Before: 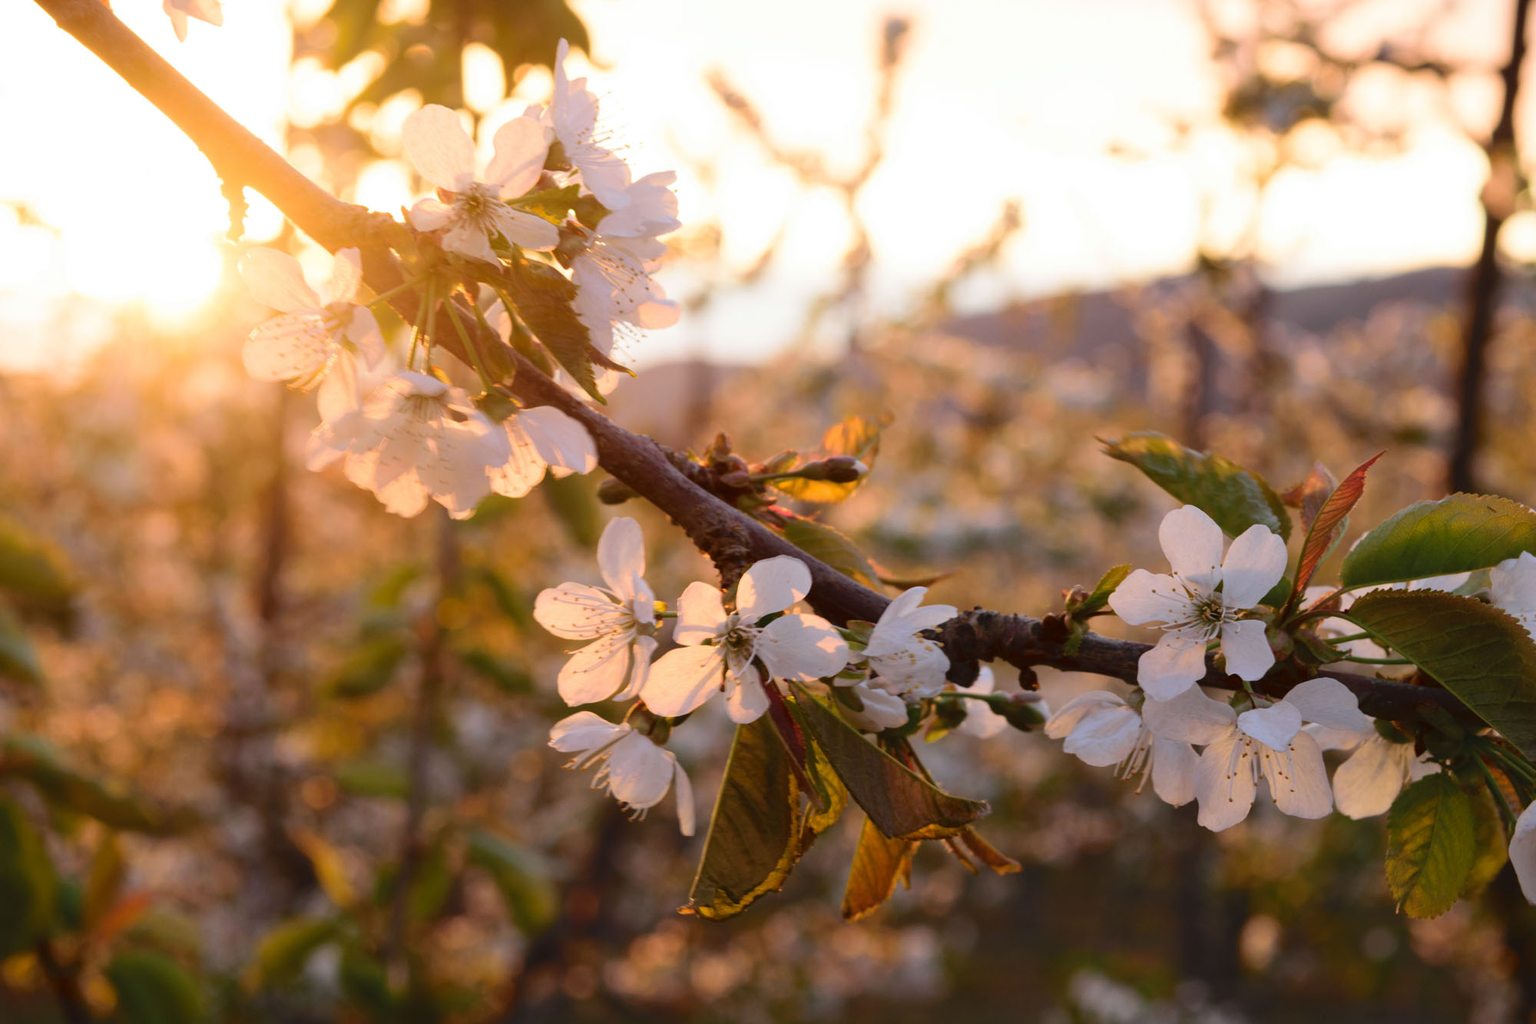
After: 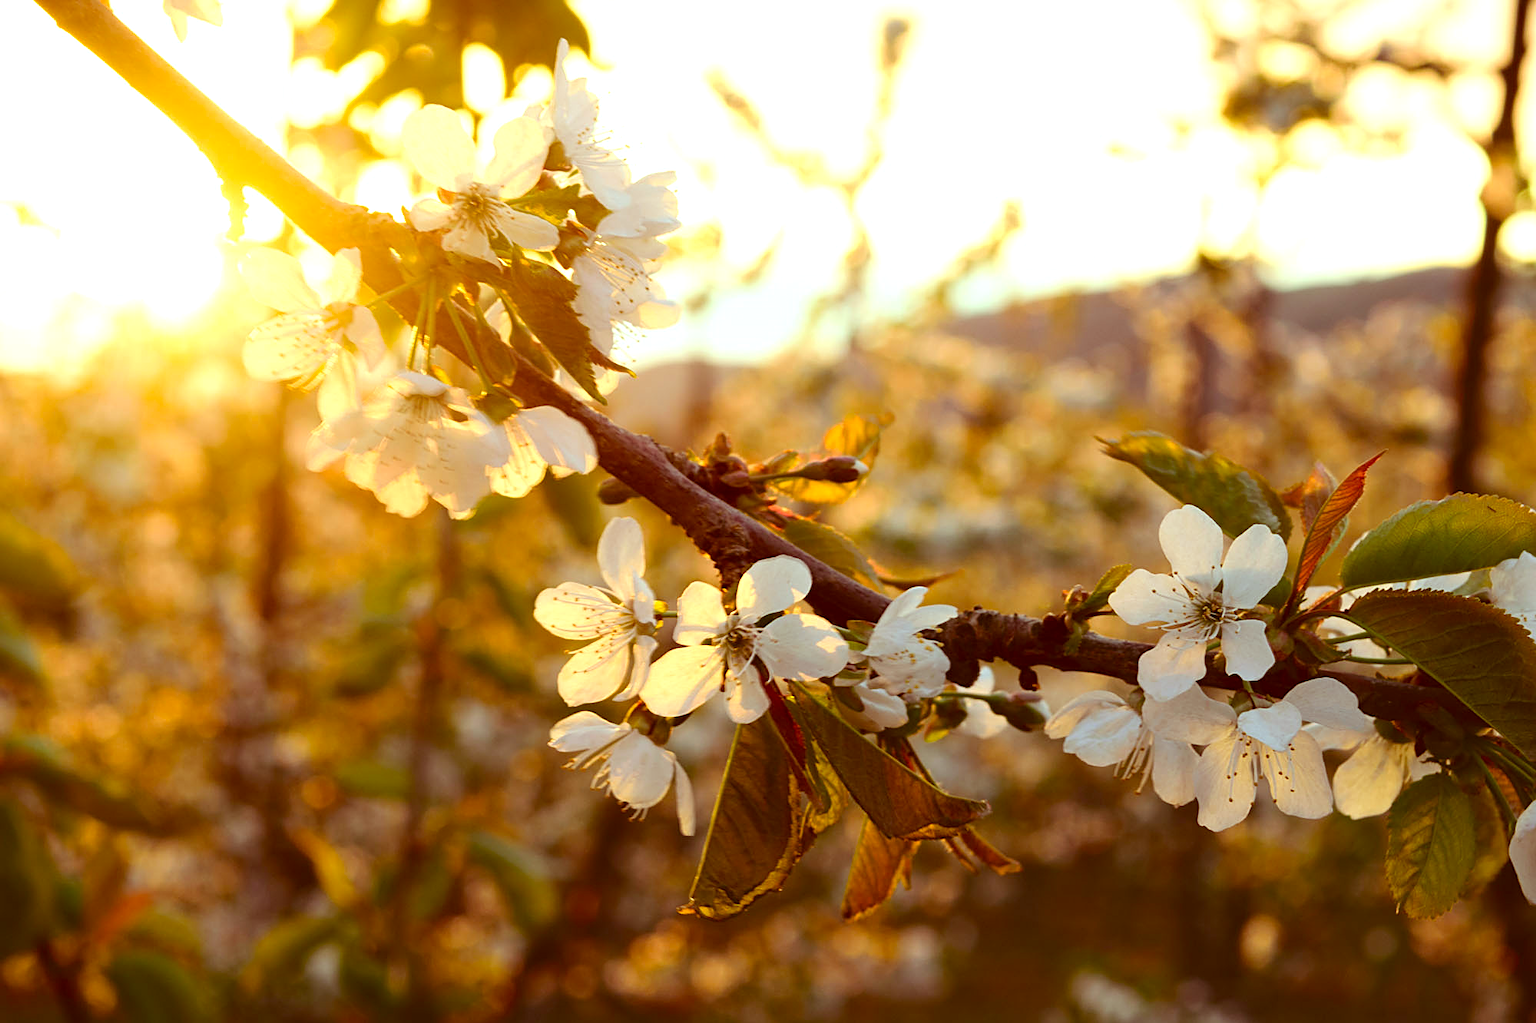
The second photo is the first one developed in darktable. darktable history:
contrast brightness saturation: saturation -0.05
color balance rgb: shadows lift › luminance 0.49%, shadows lift › chroma 6.83%, shadows lift › hue 300.29°, power › hue 208.98°, highlights gain › luminance 20.24%, highlights gain › chroma 2.73%, highlights gain › hue 173.85°, perceptual saturation grading › global saturation 18.05%
exposure: exposure 0.236 EV, compensate highlight preservation false
color correction: highlights a* -5.3, highlights b* 9.8, shadows a* 9.8, shadows b* 24.26
sharpen: on, module defaults
